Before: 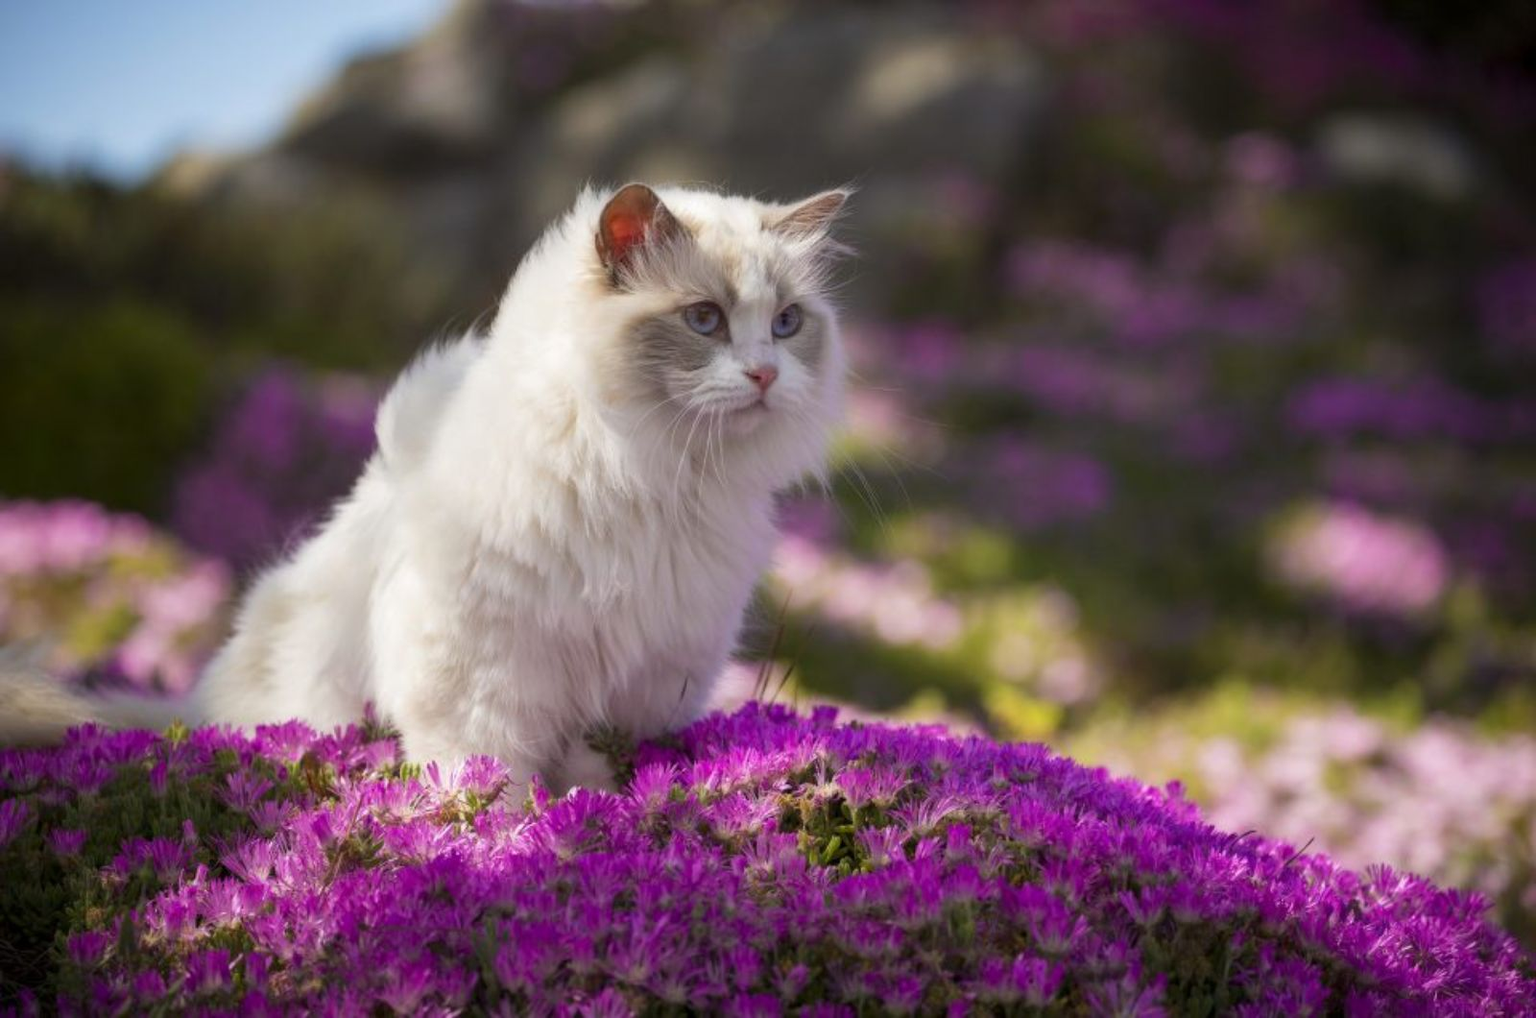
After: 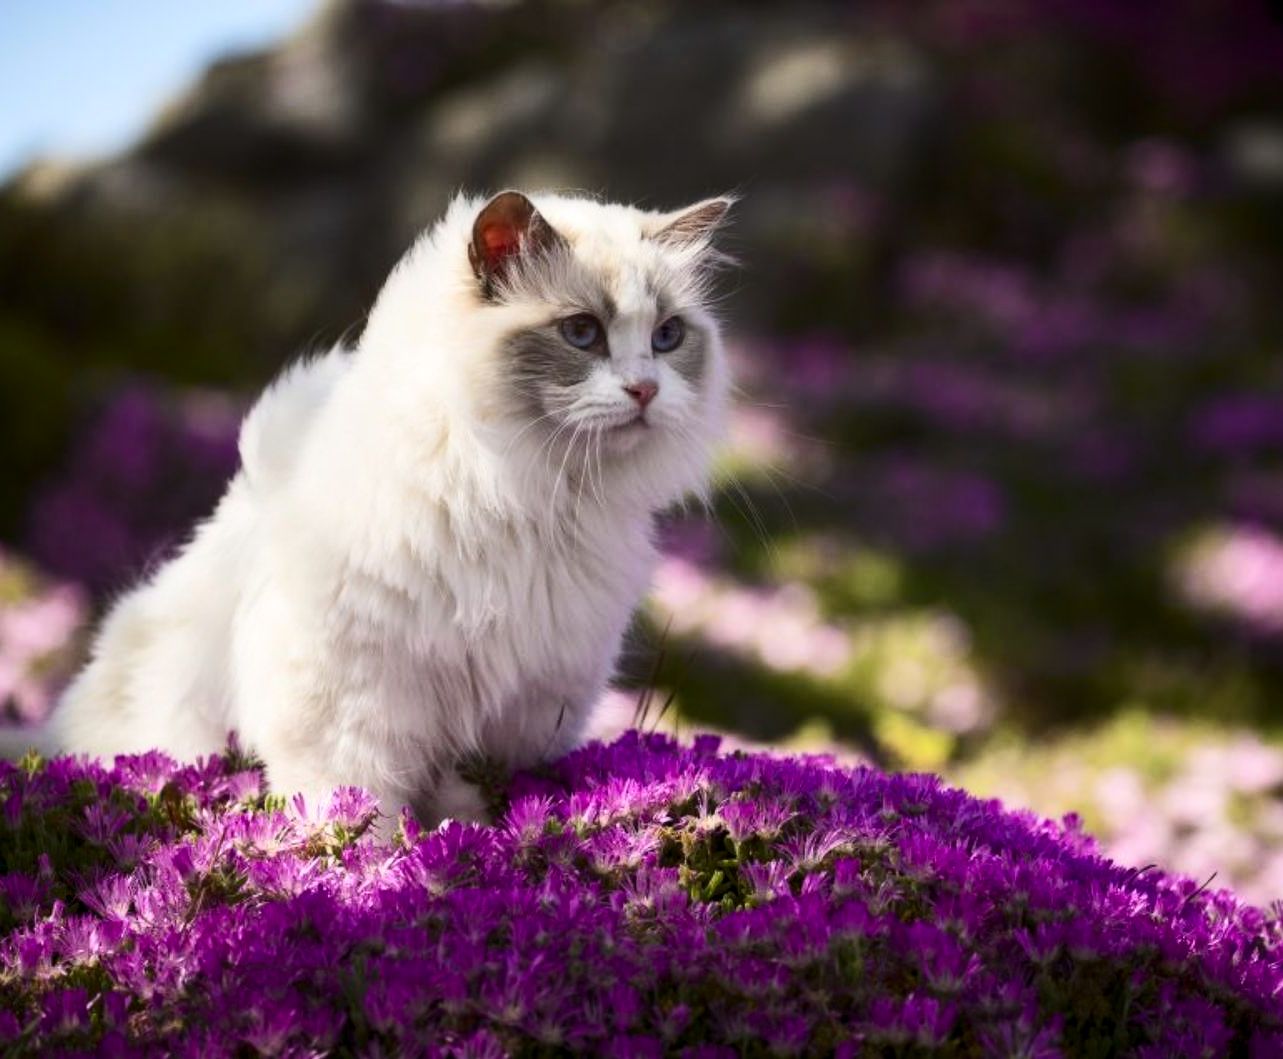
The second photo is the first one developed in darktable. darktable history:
contrast brightness saturation: contrast 0.293
crop and rotate: left 9.528%, right 10.264%
levels: mode automatic, black 0.083%
